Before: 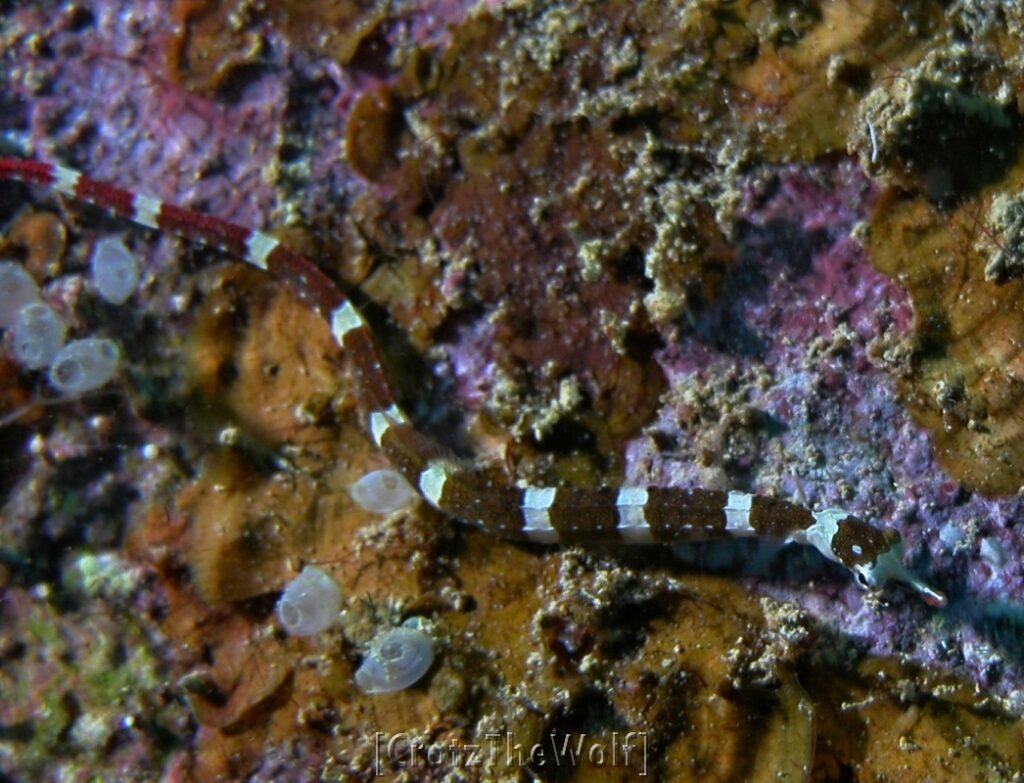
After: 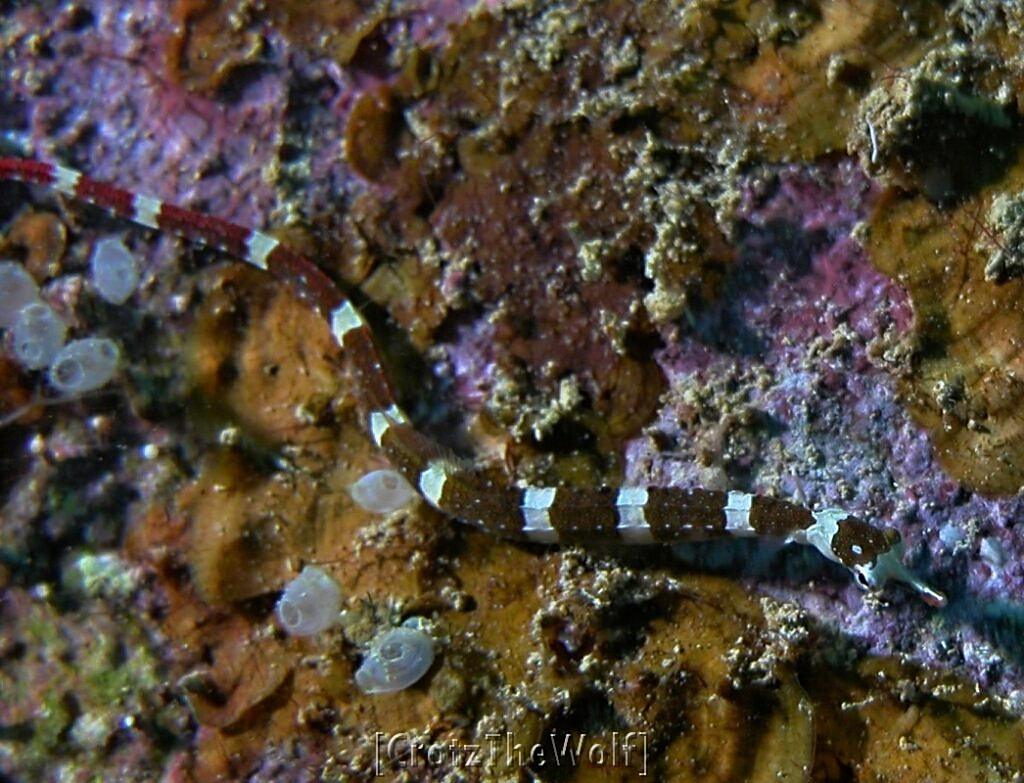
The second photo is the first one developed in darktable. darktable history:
sharpen: amount 0.469
